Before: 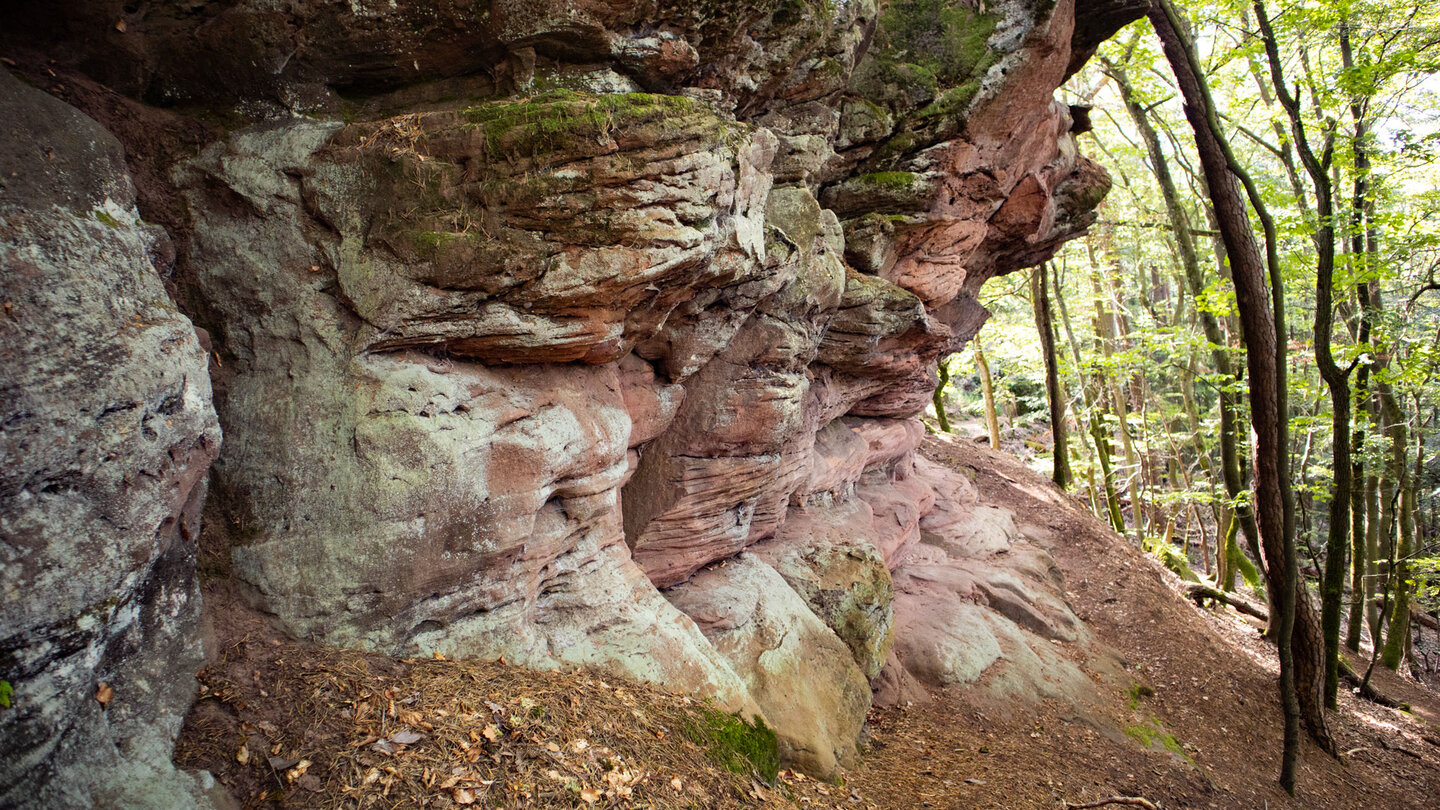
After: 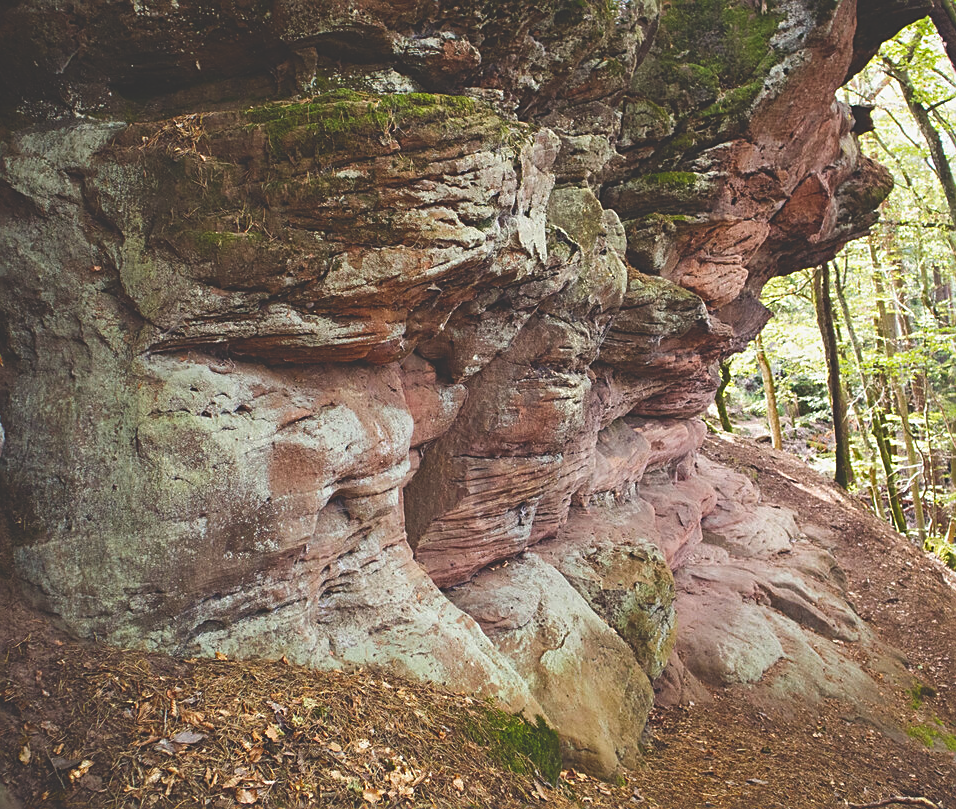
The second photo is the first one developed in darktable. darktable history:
crop and rotate: left 15.167%, right 18.395%
color balance rgb: shadows lift › luminance -20.259%, global offset › luminance 0.771%, perceptual saturation grading › global saturation 14.259%, perceptual saturation grading › highlights -24.802%, perceptual saturation grading › shadows 29.54%, perceptual brilliance grading › global brilliance 9.207%, global vibrance 20%
sharpen: on, module defaults
exposure: black level correction -0.036, exposure -0.495 EV, compensate exposure bias true, compensate highlight preservation false
